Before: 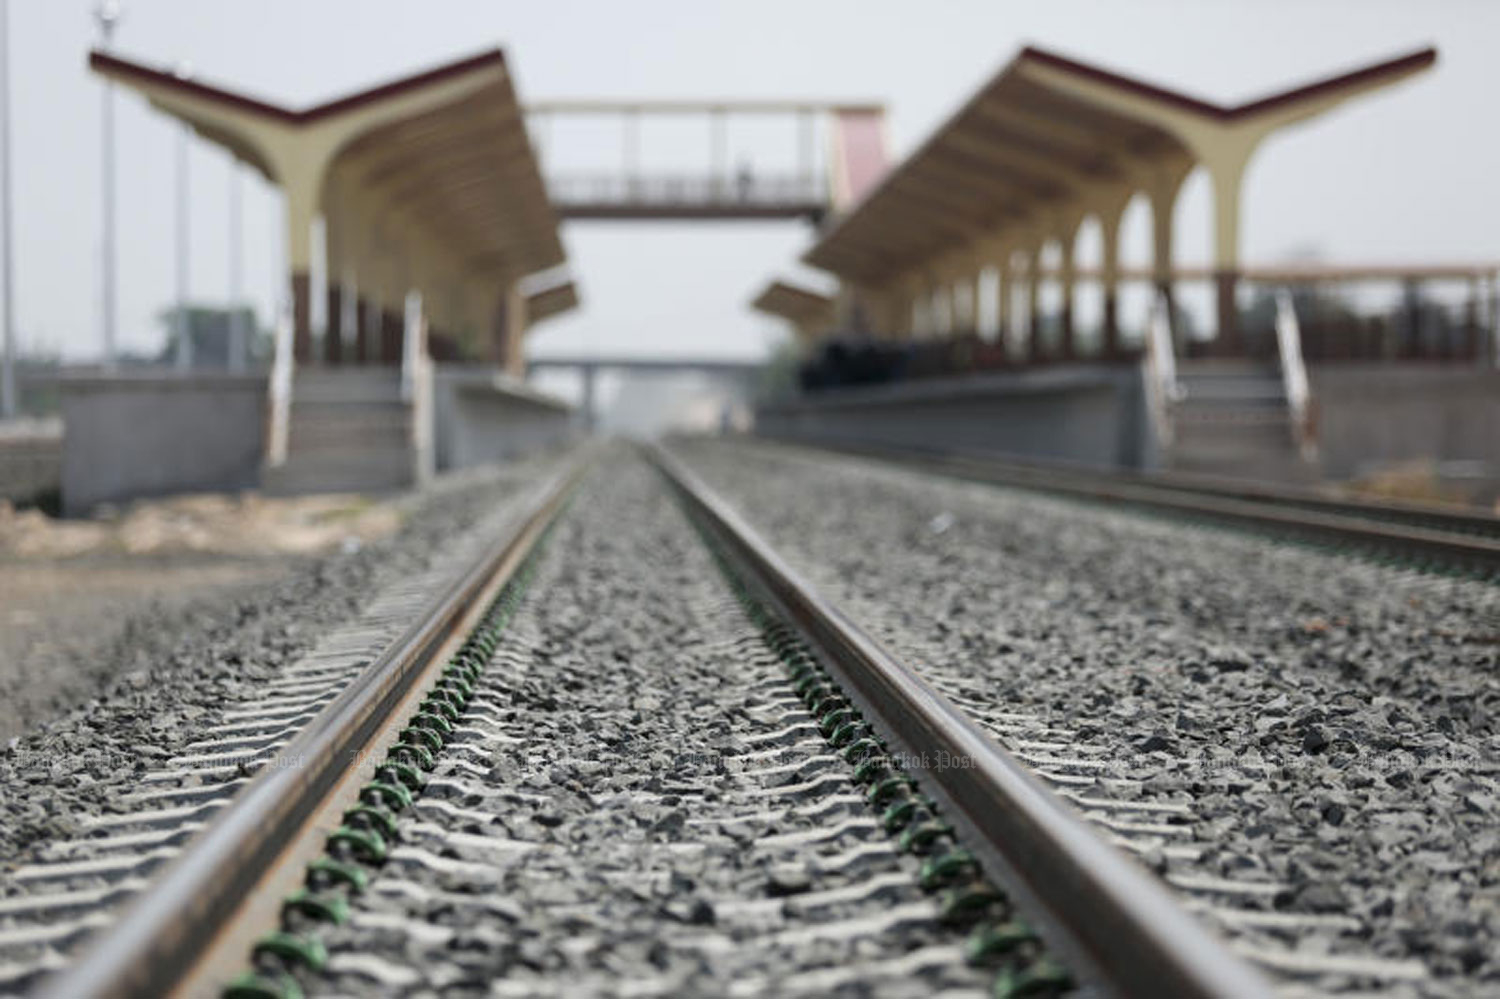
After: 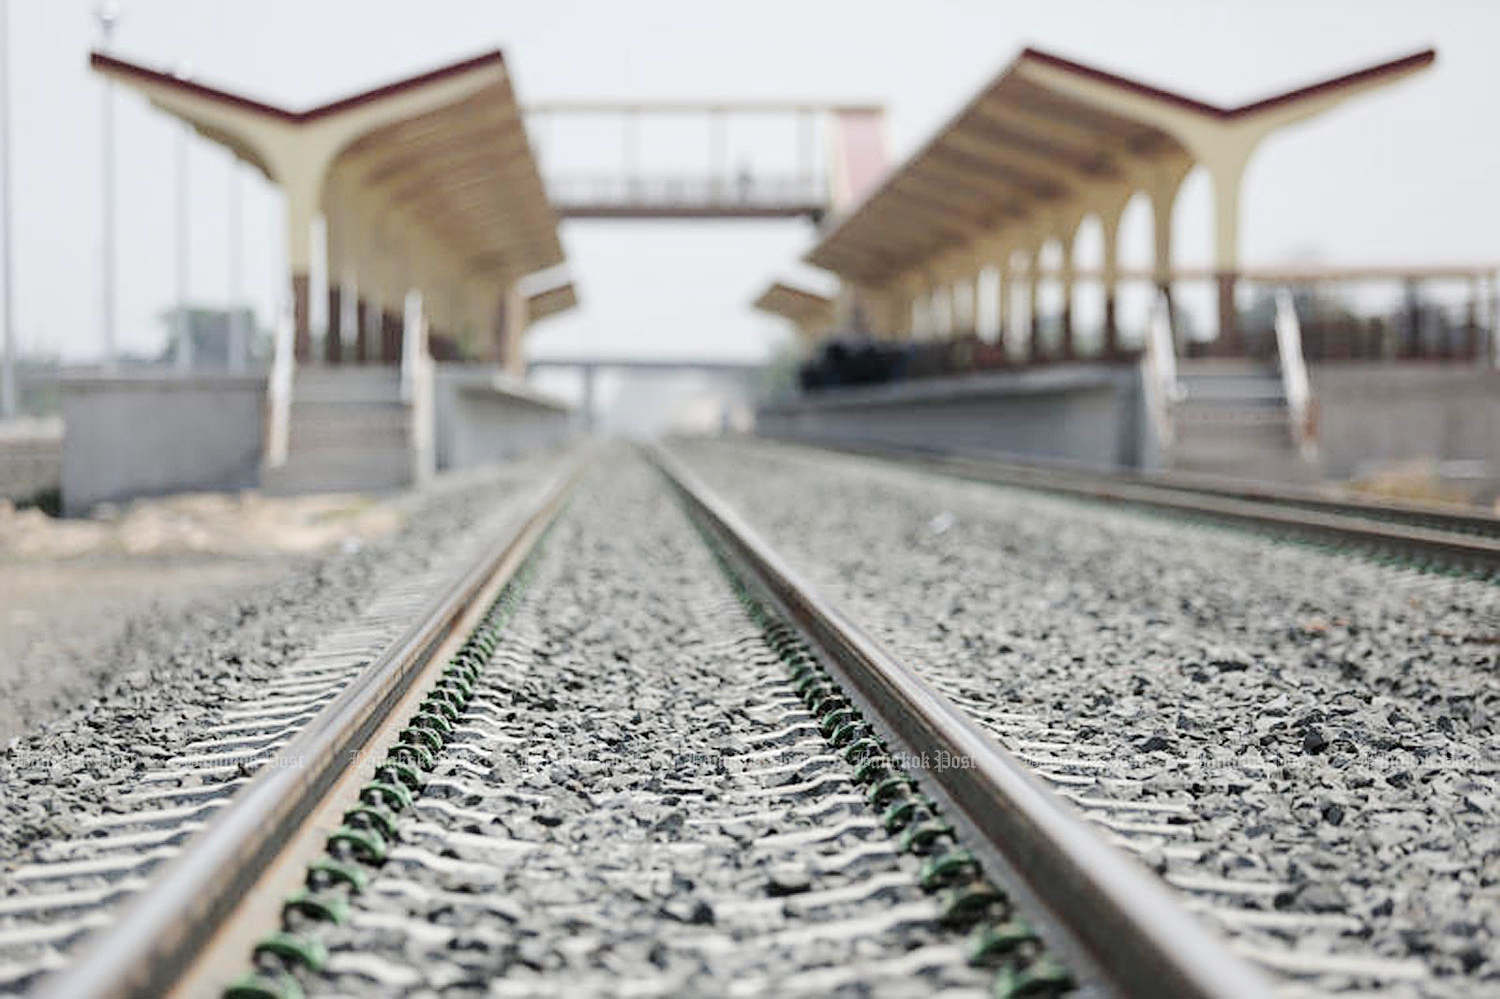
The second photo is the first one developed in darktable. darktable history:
local contrast: highlights 100%, shadows 101%, detail 119%, midtone range 0.2
exposure: exposure -0.056 EV, compensate highlight preservation false
tone curve: curves: ch0 [(0, 0) (0.003, 0.035) (0.011, 0.035) (0.025, 0.035) (0.044, 0.046) (0.069, 0.063) (0.1, 0.084) (0.136, 0.123) (0.177, 0.174) (0.224, 0.232) (0.277, 0.304) (0.335, 0.387) (0.399, 0.476) (0.468, 0.566) (0.543, 0.639) (0.623, 0.714) (0.709, 0.776) (0.801, 0.851) (0.898, 0.921) (1, 1)], preserve colors none
sharpen: on, module defaults
contrast brightness saturation: brightness 0.142
